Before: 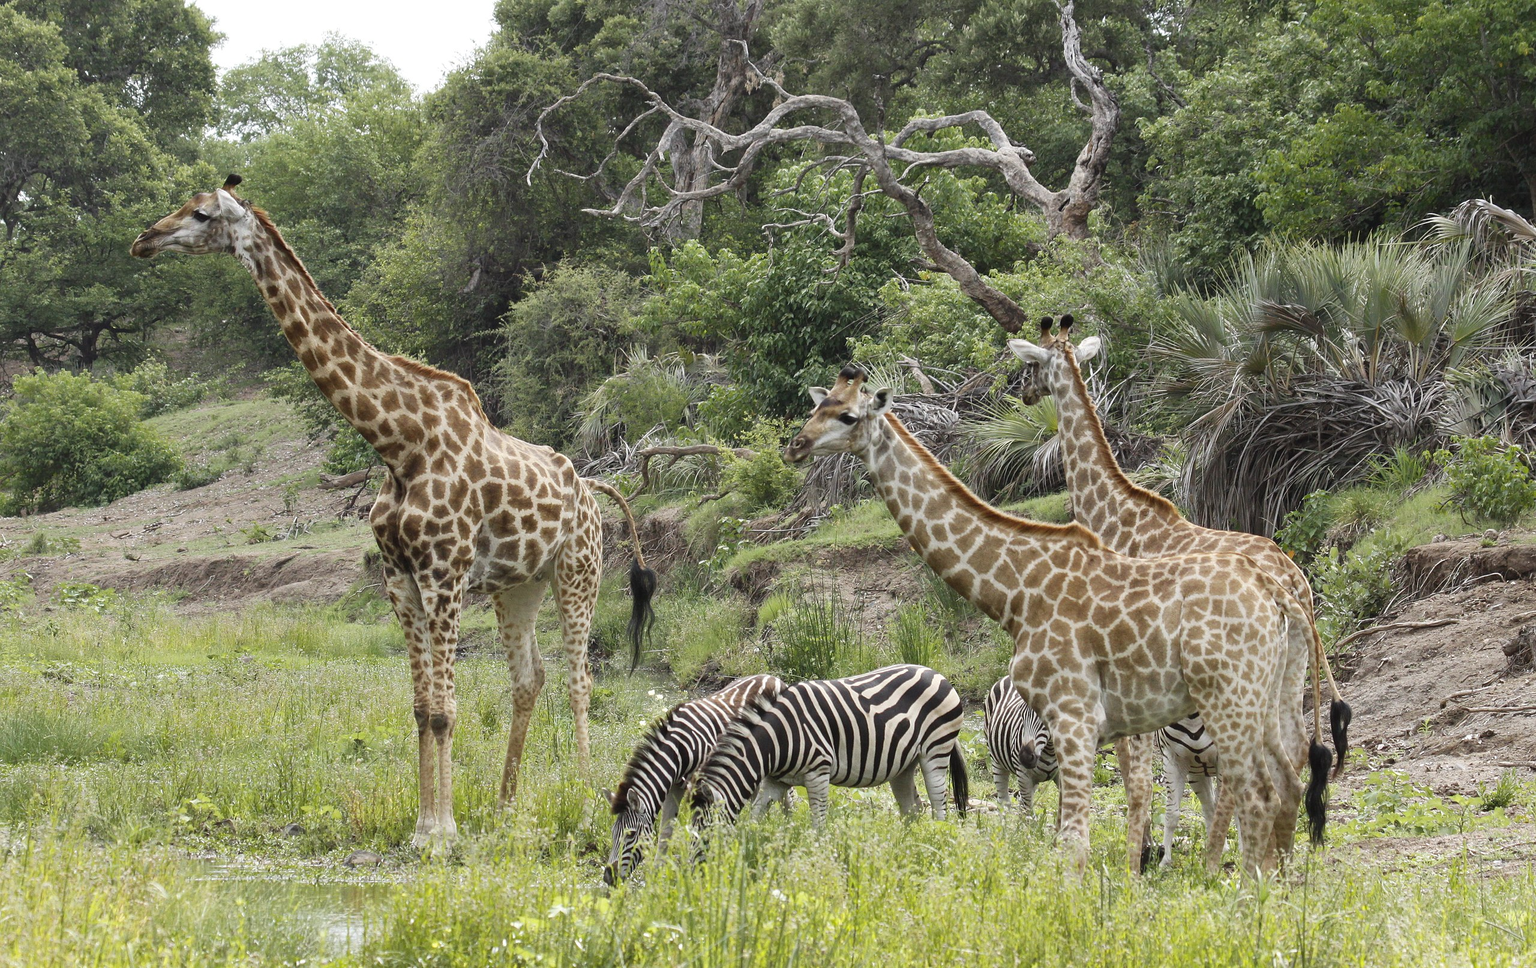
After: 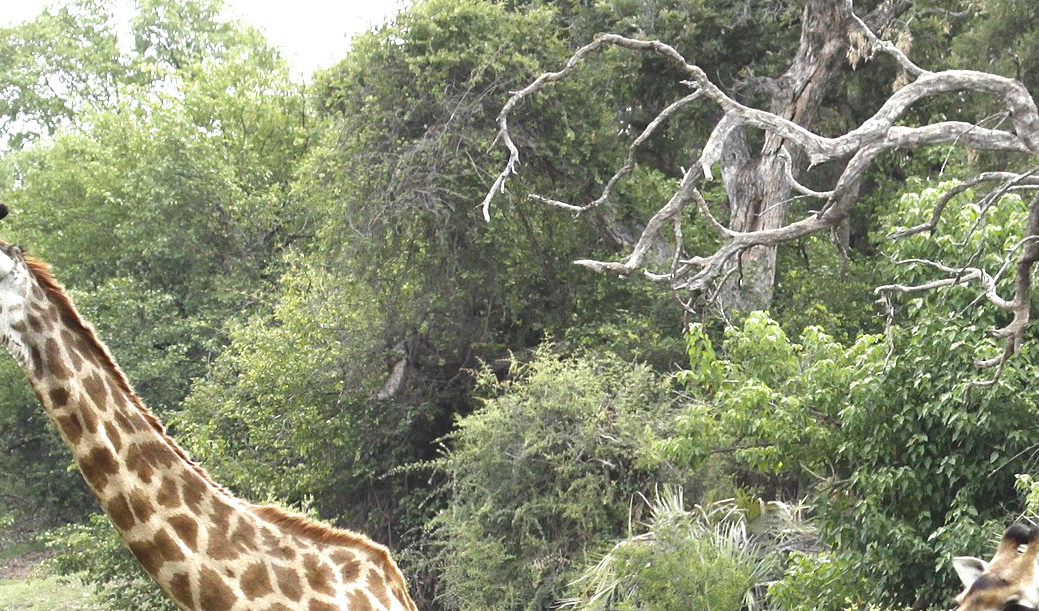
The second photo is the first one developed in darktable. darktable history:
split-toning: shadows › saturation 0.61, highlights › saturation 0.58, balance -28.74, compress 87.36%
crop: left 15.452%, top 5.459%, right 43.956%, bottom 56.62%
exposure: black level correction 0, exposure 0.9 EV, compensate highlight preservation false
